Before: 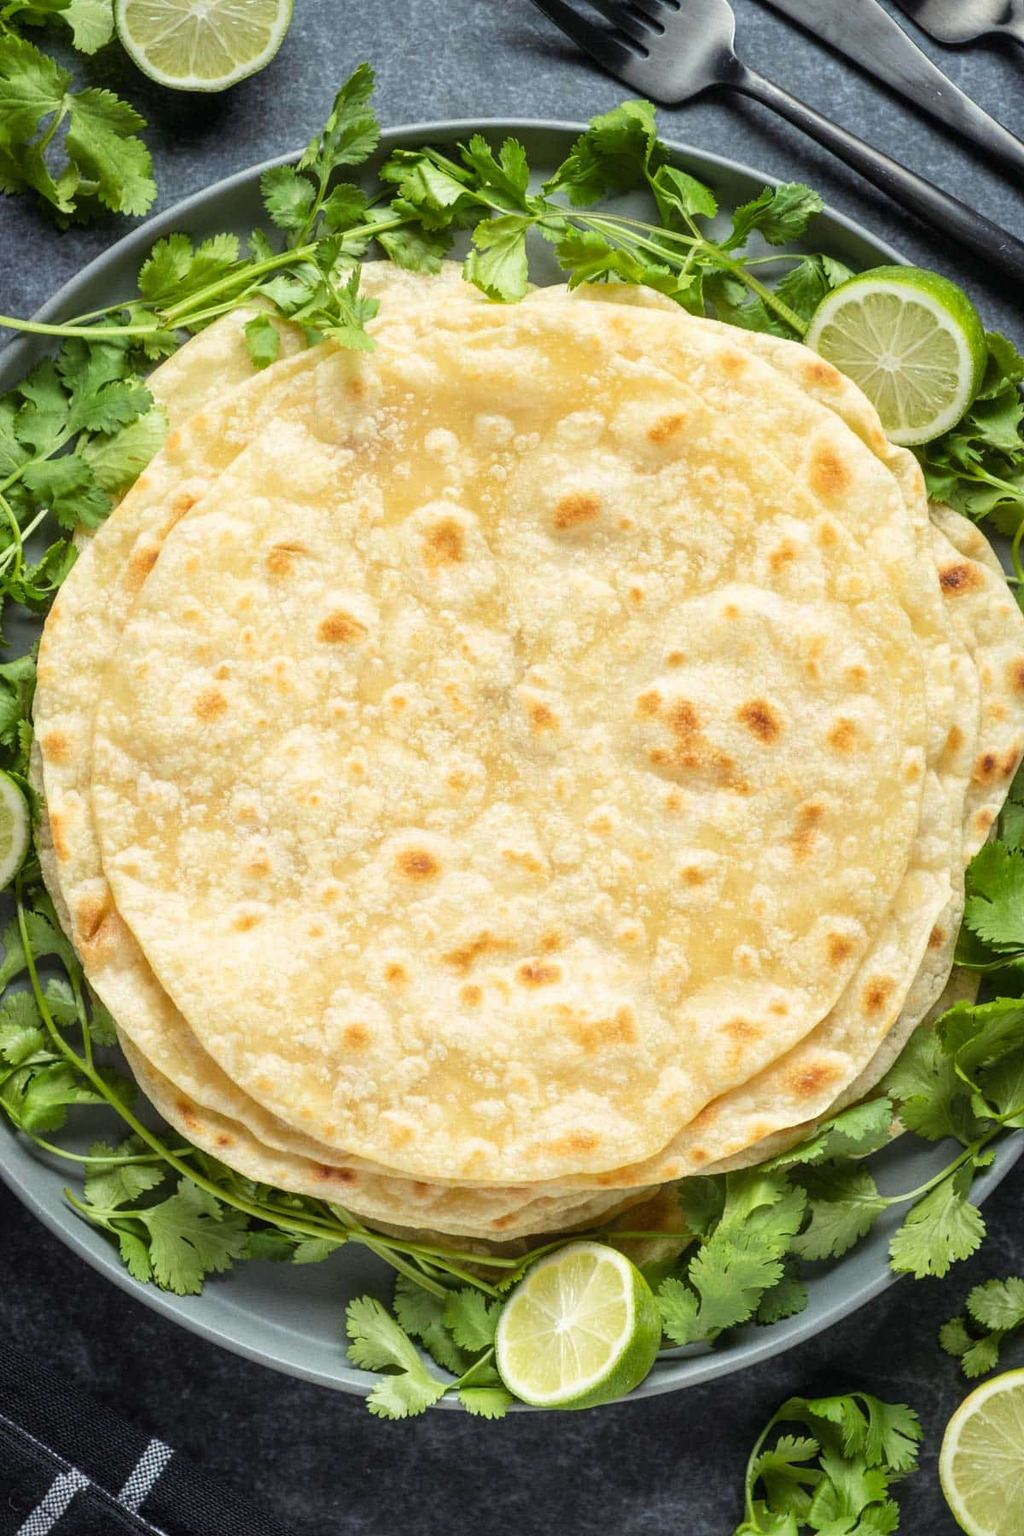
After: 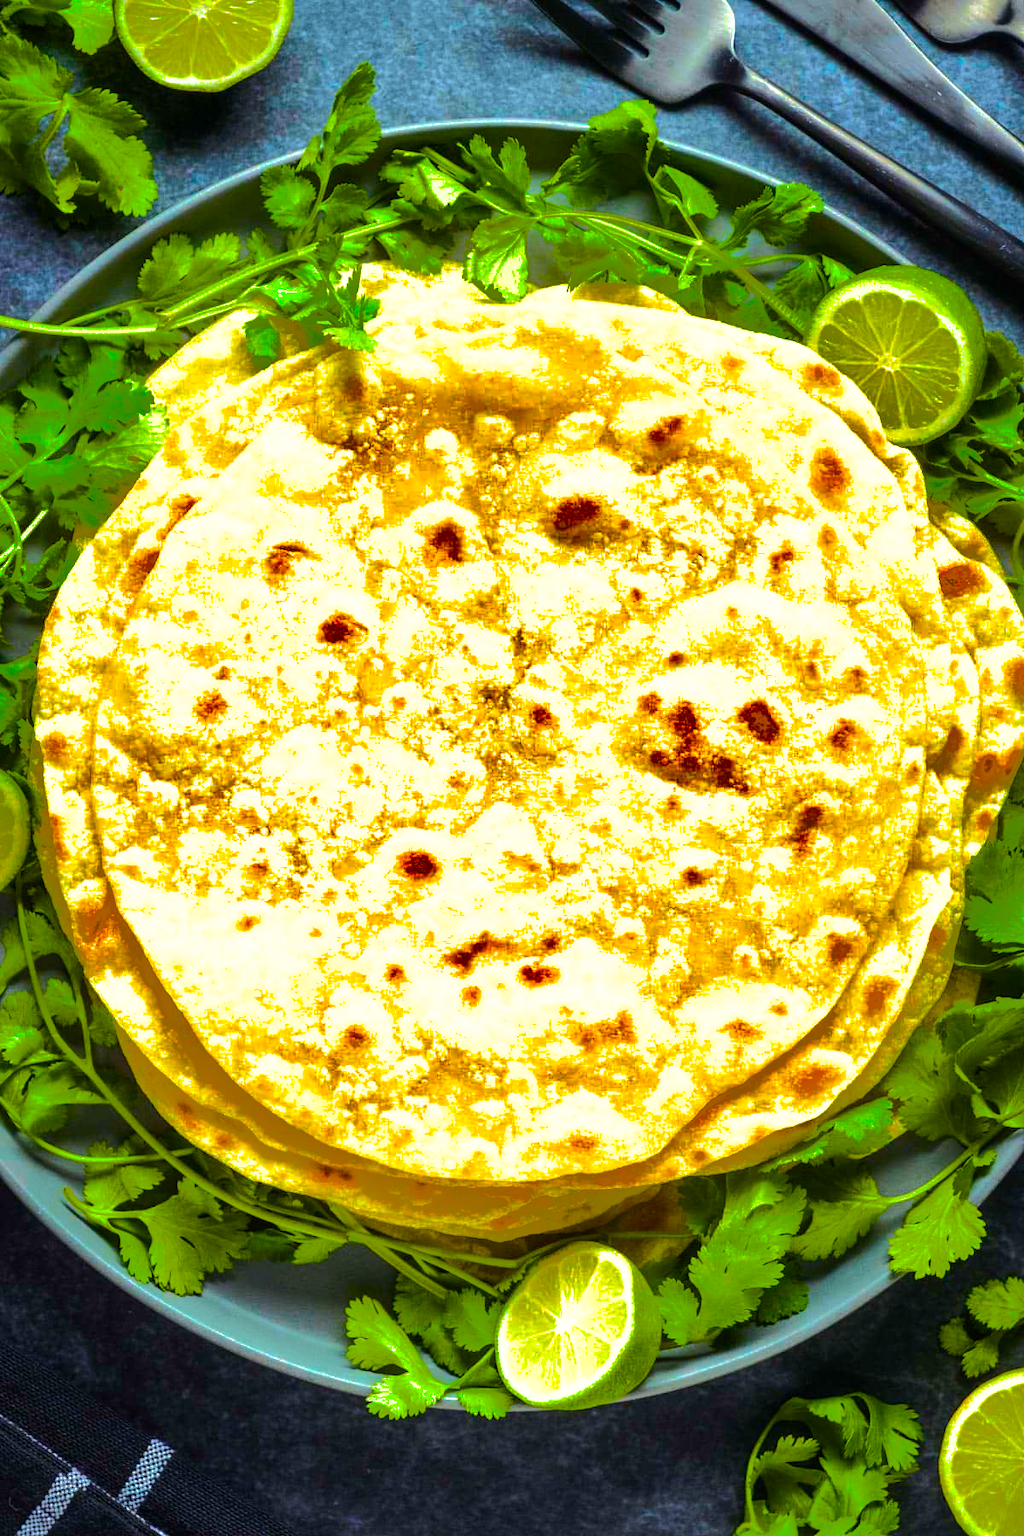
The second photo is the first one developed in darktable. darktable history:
color balance rgb: linear chroma grading › shadows 17.611%, linear chroma grading › highlights 61.078%, linear chroma grading › global chroma 49.684%, perceptual saturation grading › global saturation 31.327%, perceptual brilliance grading › global brilliance 15.307%, perceptual brilliance grading › shadows -35.398%
shadows and highlights: shadows -18.89, highlights -73.29
contrast brightness saturation: contrast 0.097, brightness 0.036, saturation 0.092
